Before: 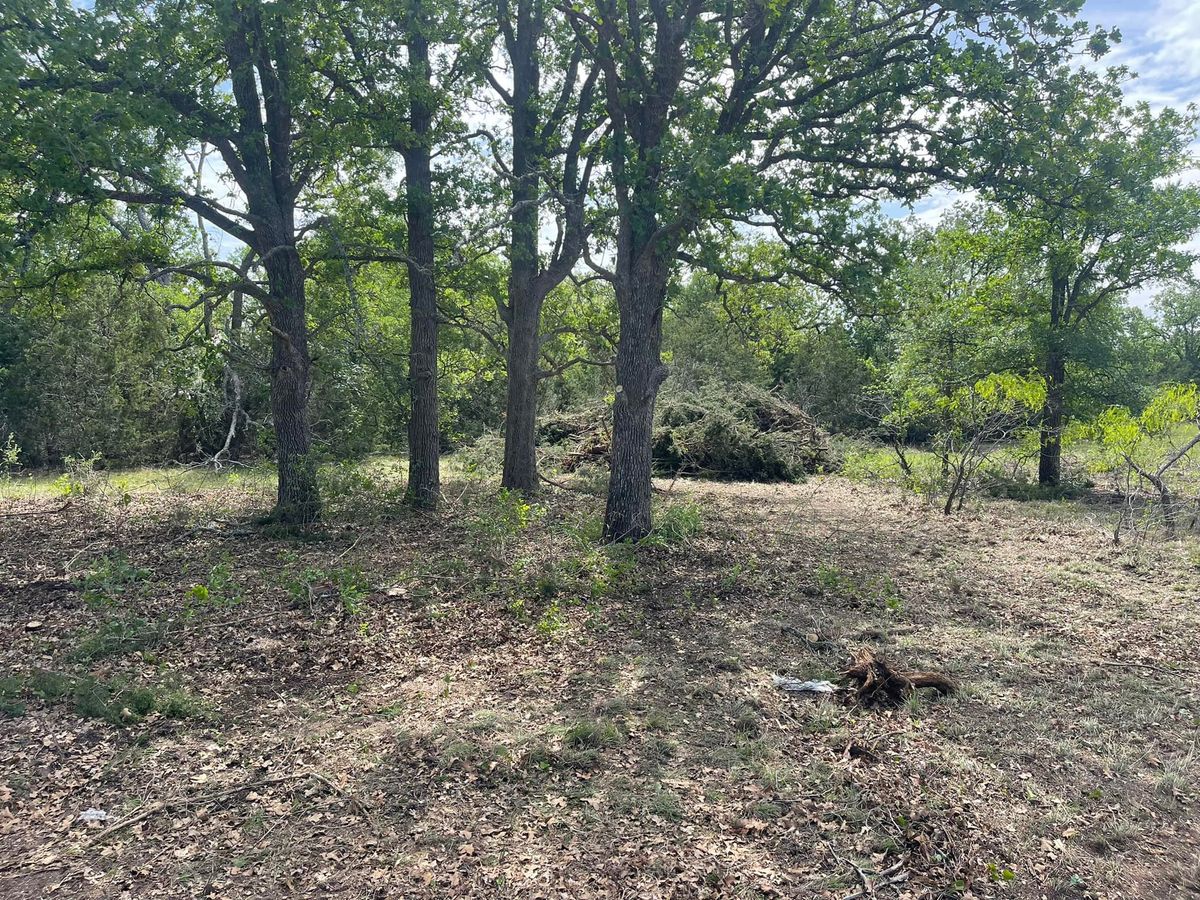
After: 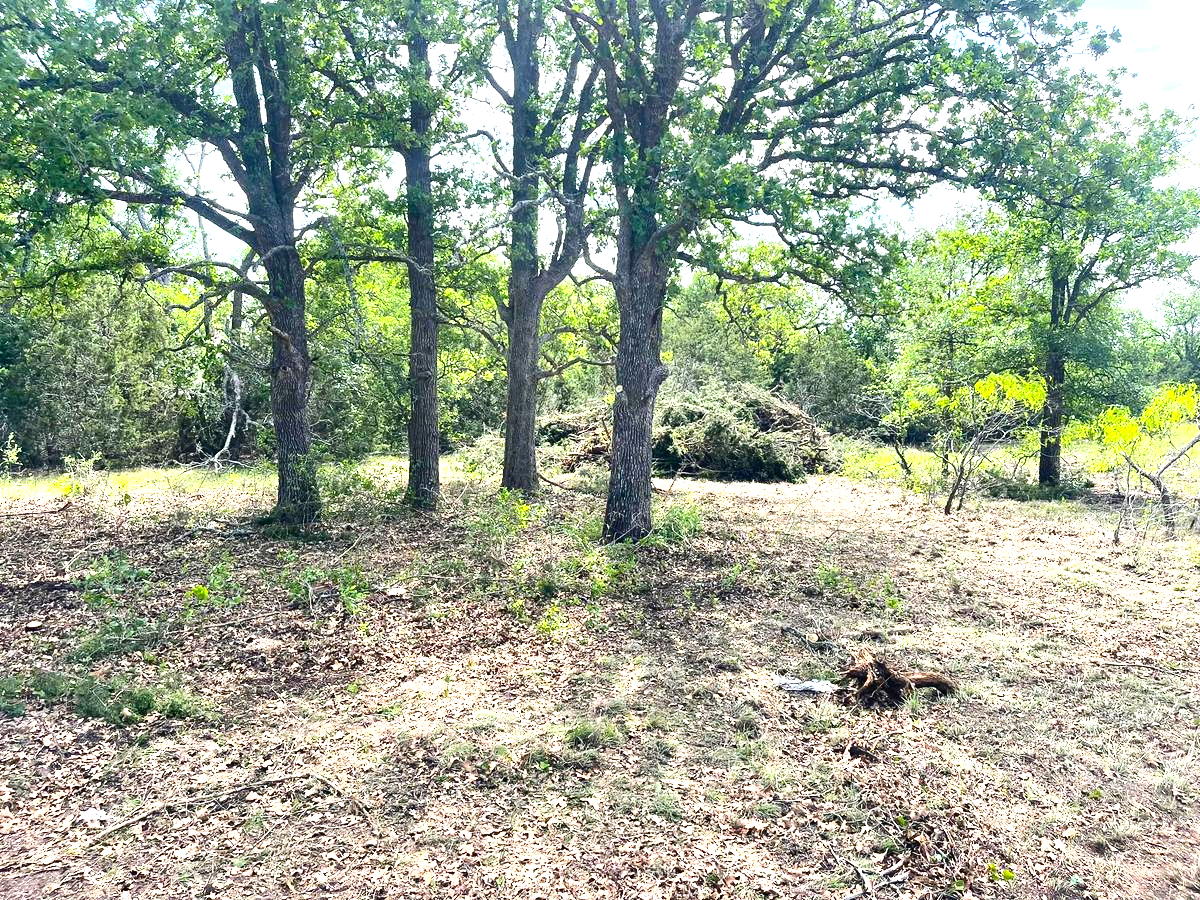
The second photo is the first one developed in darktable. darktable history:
exposure: black level correction 0, exposure 1.518 EV, compensate highlight preservation false
contrast brightness saturation: contrast 0.191, brightness -0.104, saturation 0.206
